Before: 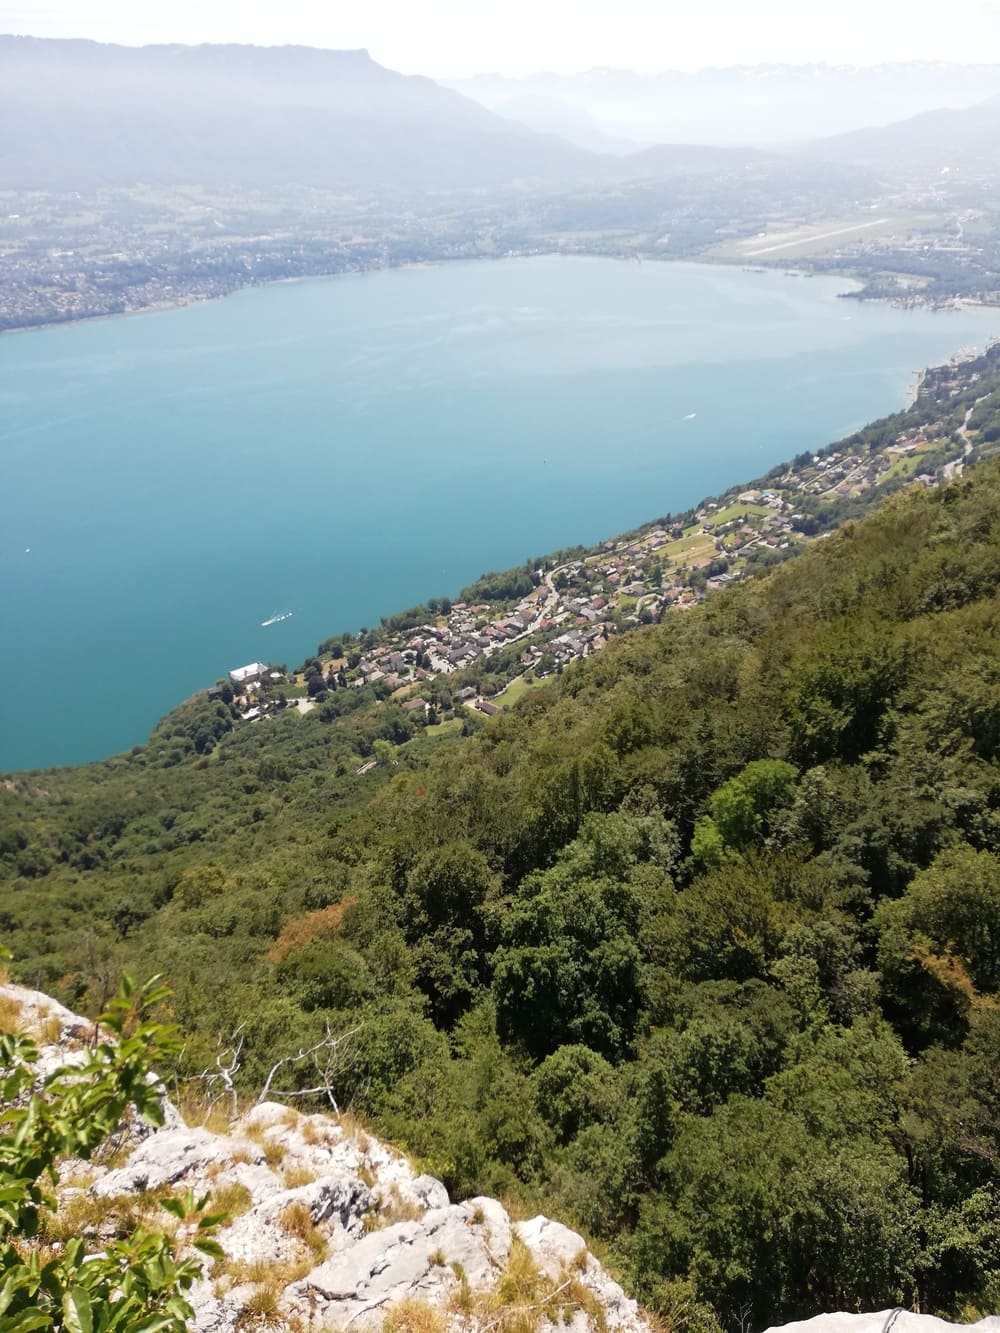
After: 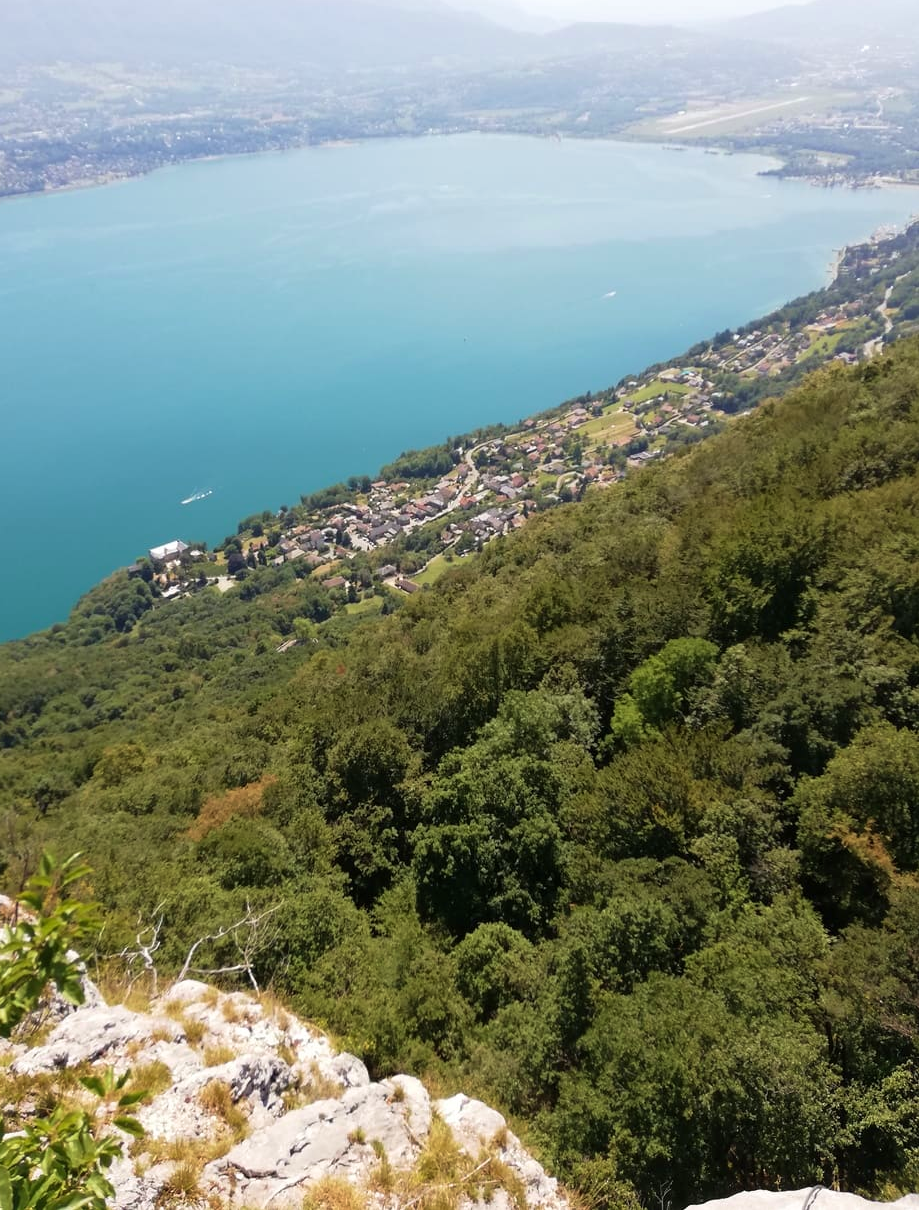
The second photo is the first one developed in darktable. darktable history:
velvia: strength 24.67%
crop and rotate: left 8.098%, top 9.159%
